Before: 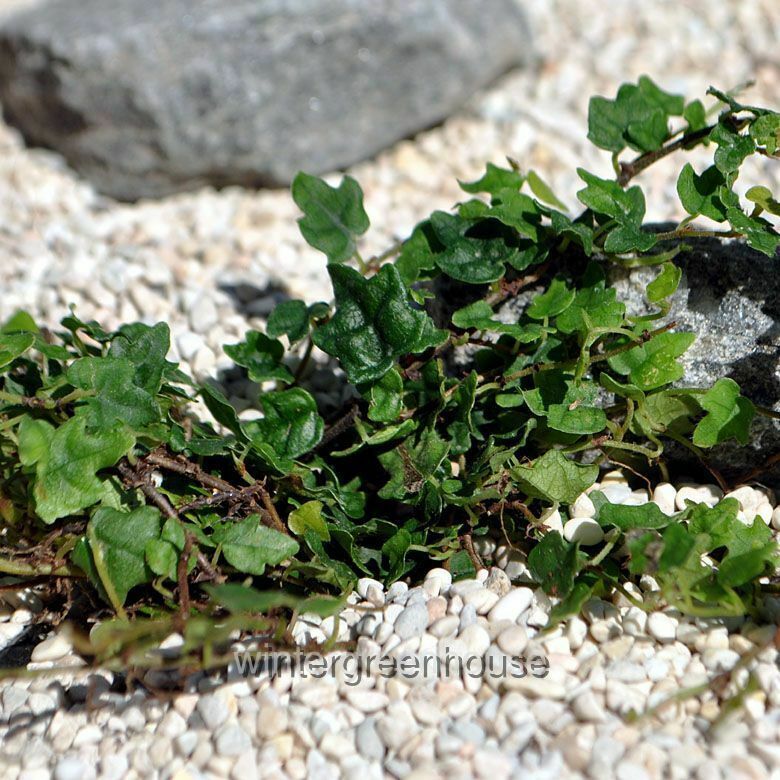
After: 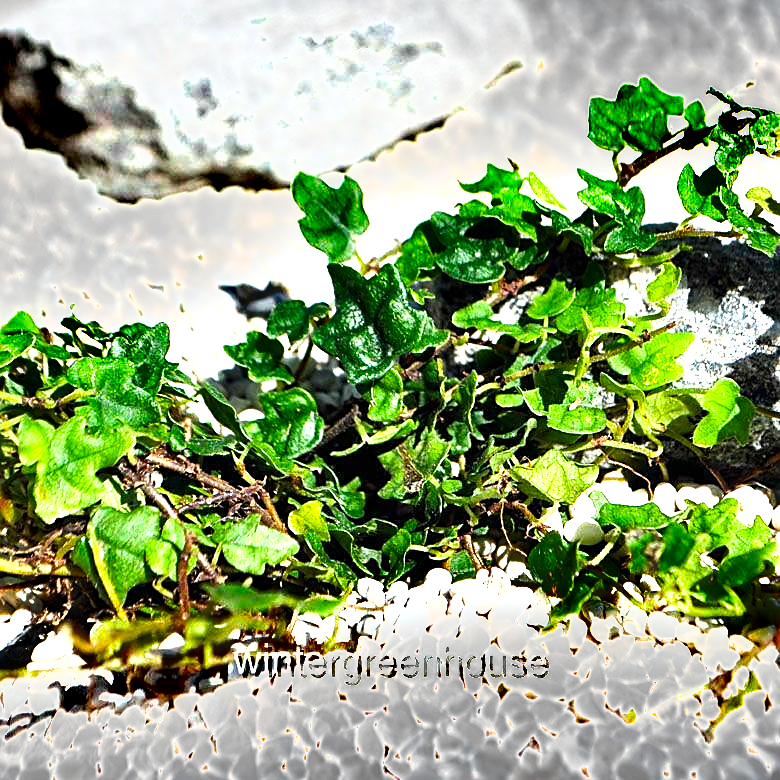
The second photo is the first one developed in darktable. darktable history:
tone equalizer: -8 EV -0.773 EV, -7 EV -0.718 EV, -6 EV -0.601 EV, -5 EV -0.417 EV, -3 EV 0.388 EV, -2 EV 0.6 EV, -1 EV 0.691 EV, +0 EV 0.734 EV
shadows and highlights: soften with gaussian
sharpen: on, module defaults
exposure: black level correction 0, exposure 1.284 EV, compensate highlight preservation false
color balance rgb: perceptual saturation grading › global saturation 29.376%
